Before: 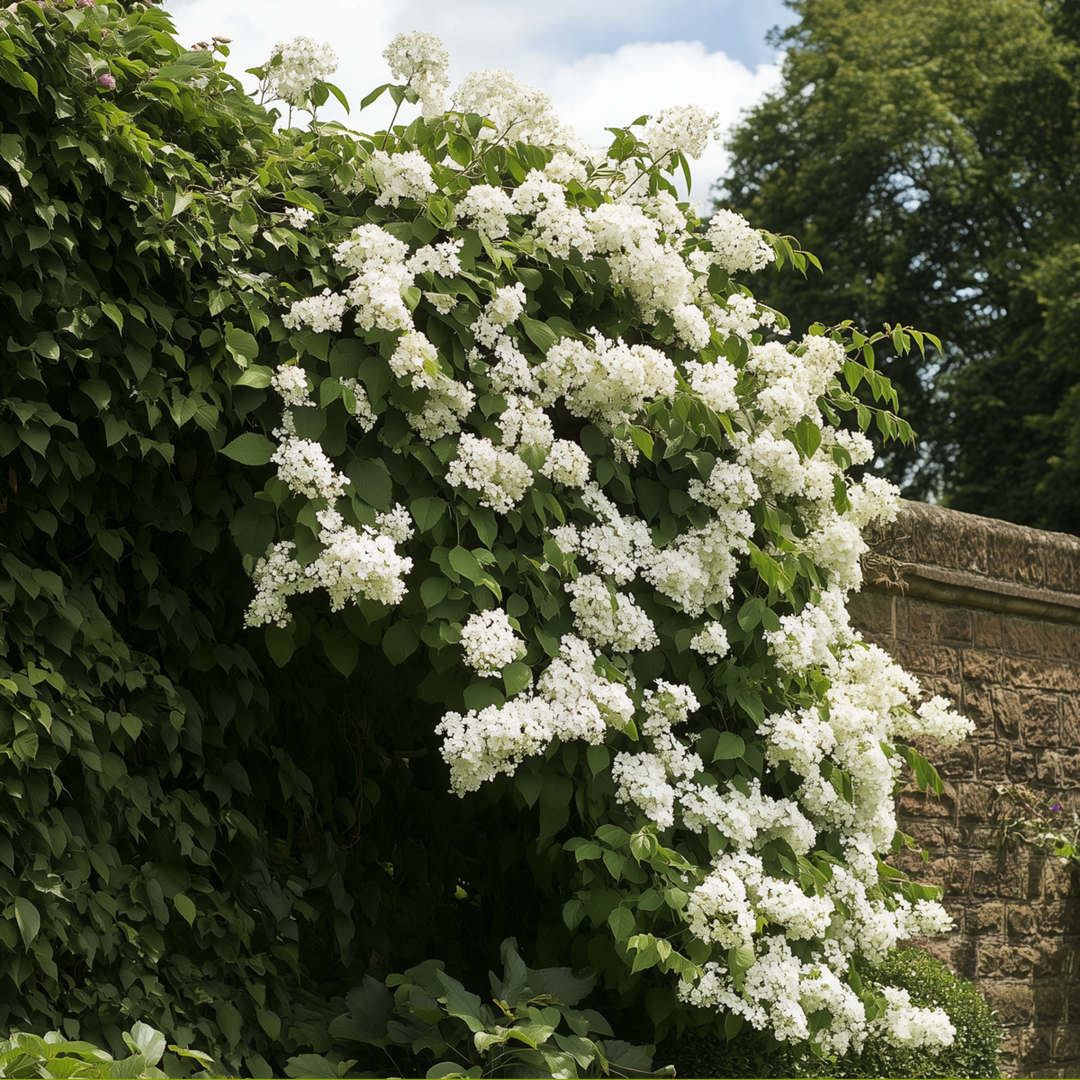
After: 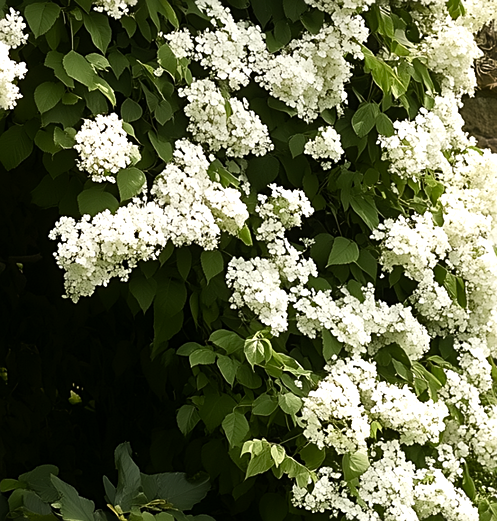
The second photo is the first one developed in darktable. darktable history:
color balance rgb: highlights gain › luminance 6.617%, highlights gain › chroma 1.938%, highlights gain › hue 88.67°, perceptual saturation grading › global saturation 0.836%, perceptual saturation grading › highlights -19.835%, perceptual saturation grading › shadows 19.943%, global vibrance 9.183%, contrast 15.649%, saturation formula JzAzBz (2021)
sharpen: on, module defaults
crop: left 35.81%, top 45.866%, right 18.137%, bottom 5.839%
